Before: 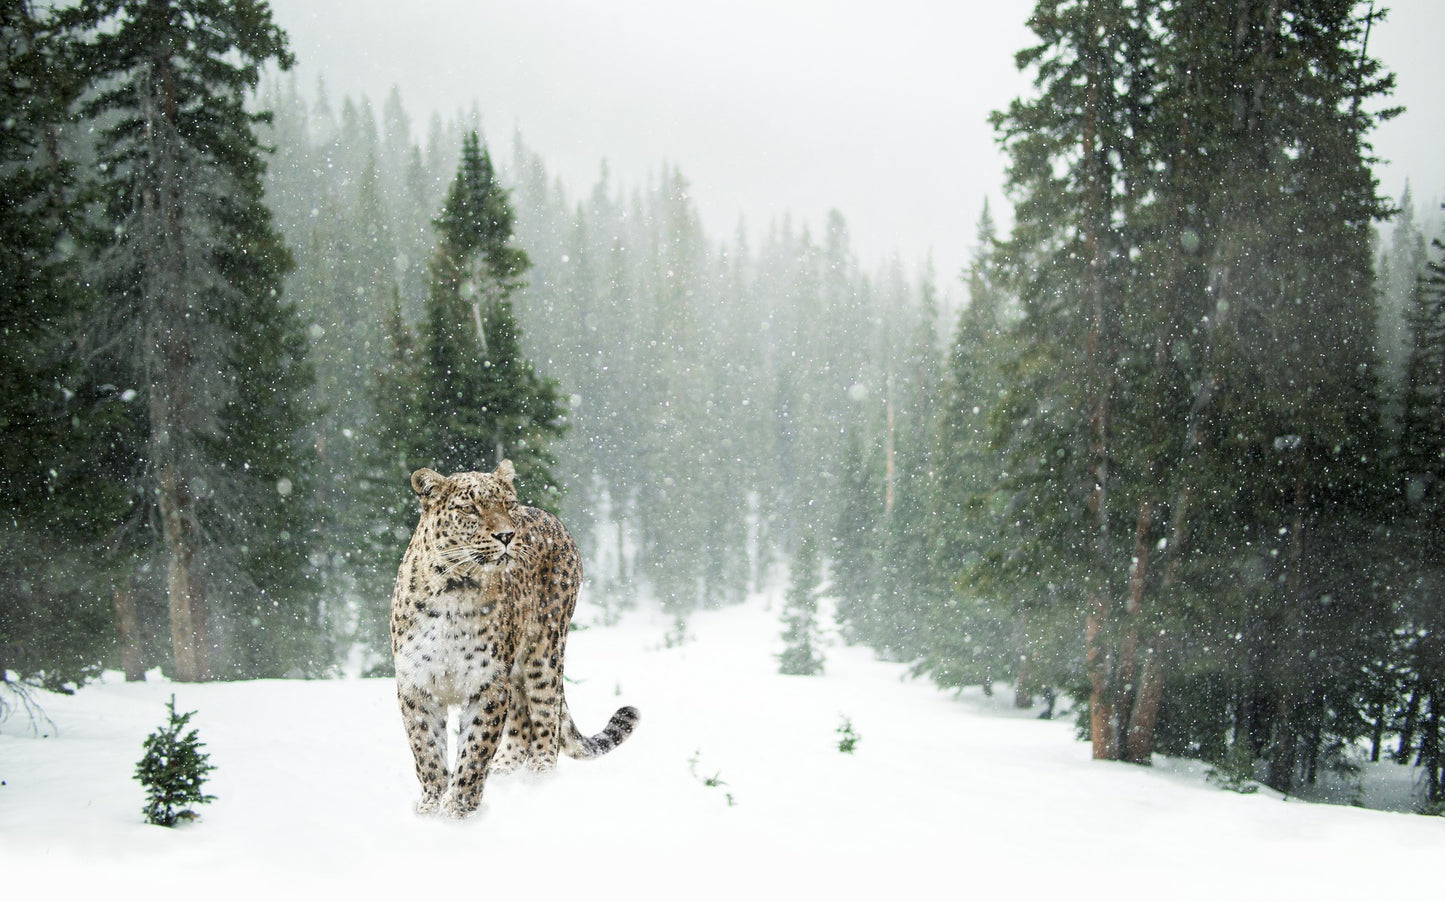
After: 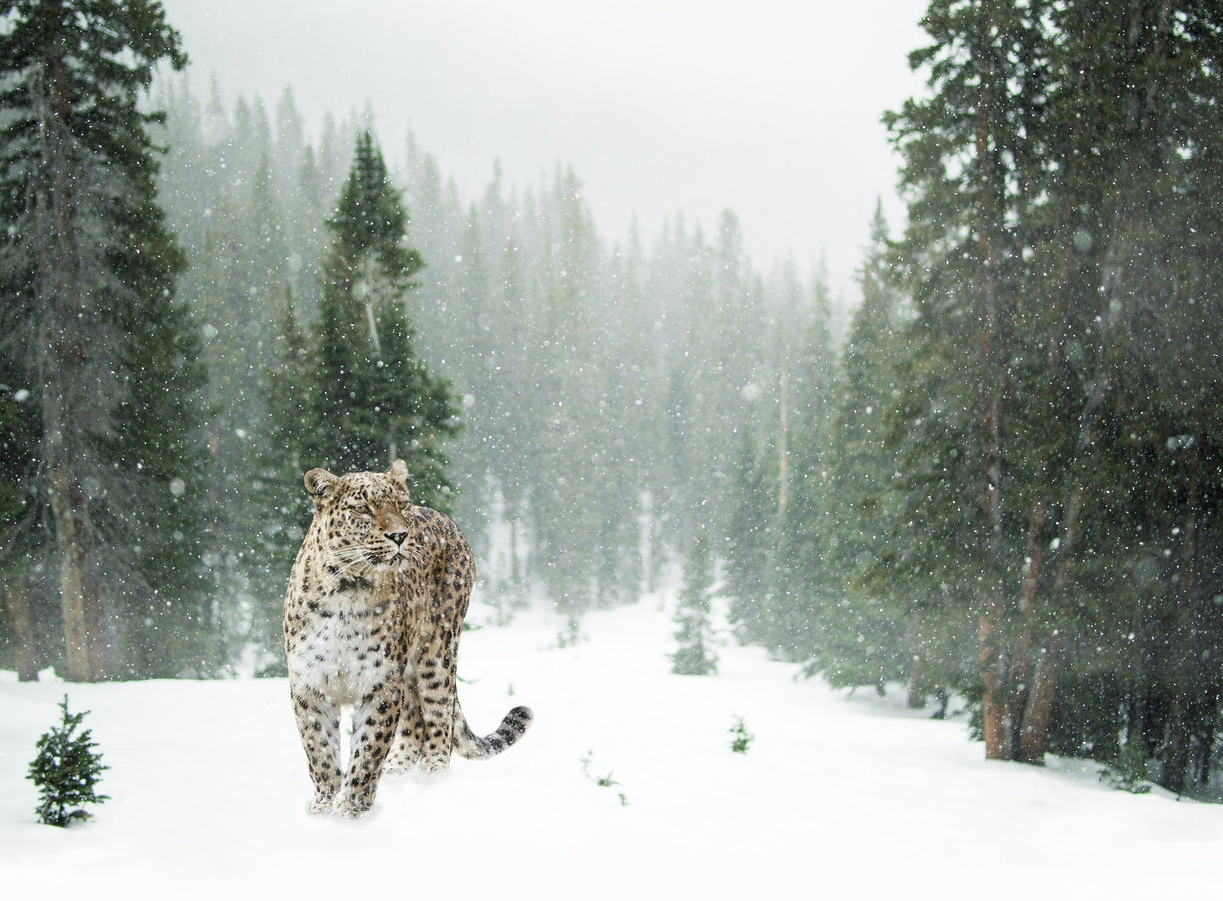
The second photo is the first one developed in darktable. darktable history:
crop: left 7.471%, right 7.873%
